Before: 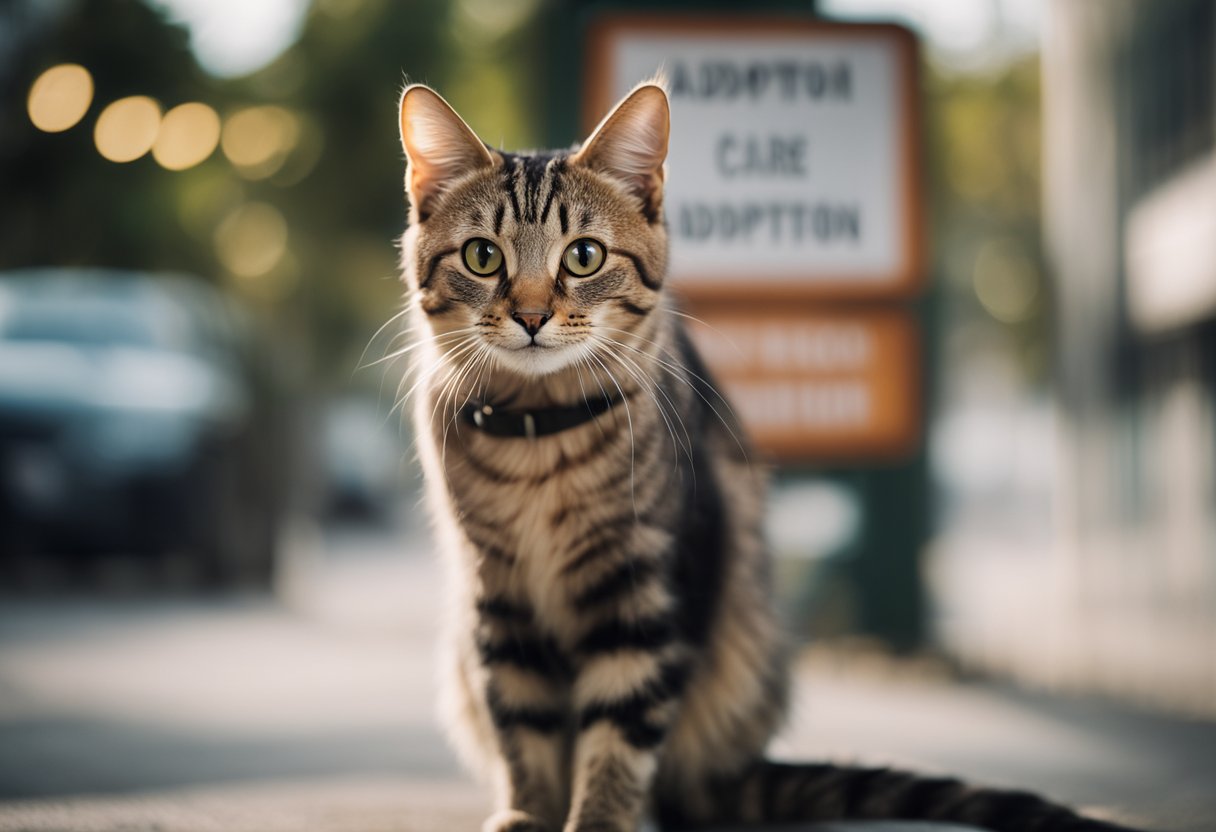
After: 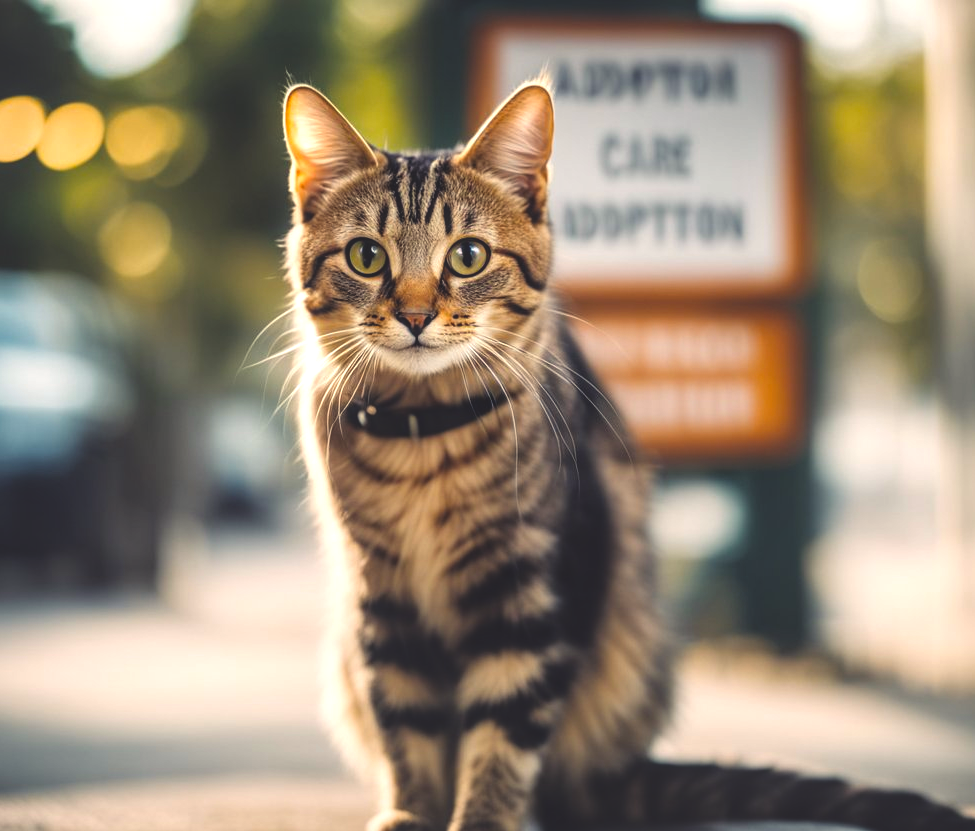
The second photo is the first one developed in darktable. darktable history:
local contrast: on, module defaults
color balance rgb: shadows lift › chroma 3.064%, shadows lift › hue 282.02°, highlights gain › chroma 2.072%, highlights gain › hue 73.61°, global offset › luminance 1.968%, perceptual saturation grading › global saturation 30.303%, global vibrance 14.16%
tone equalizer: -8 EV -0.423 EV, -7 EV -0.361 EV, -6 EV -0.329 EV, -5 EV -0.229 EV, -3 EV 0.226 EV, -2 EV 0.311 EV, -1 EV 0.413 EV, +0 EV 0.404 EV
crop and rotate: left 9.603%, right 10.136%
